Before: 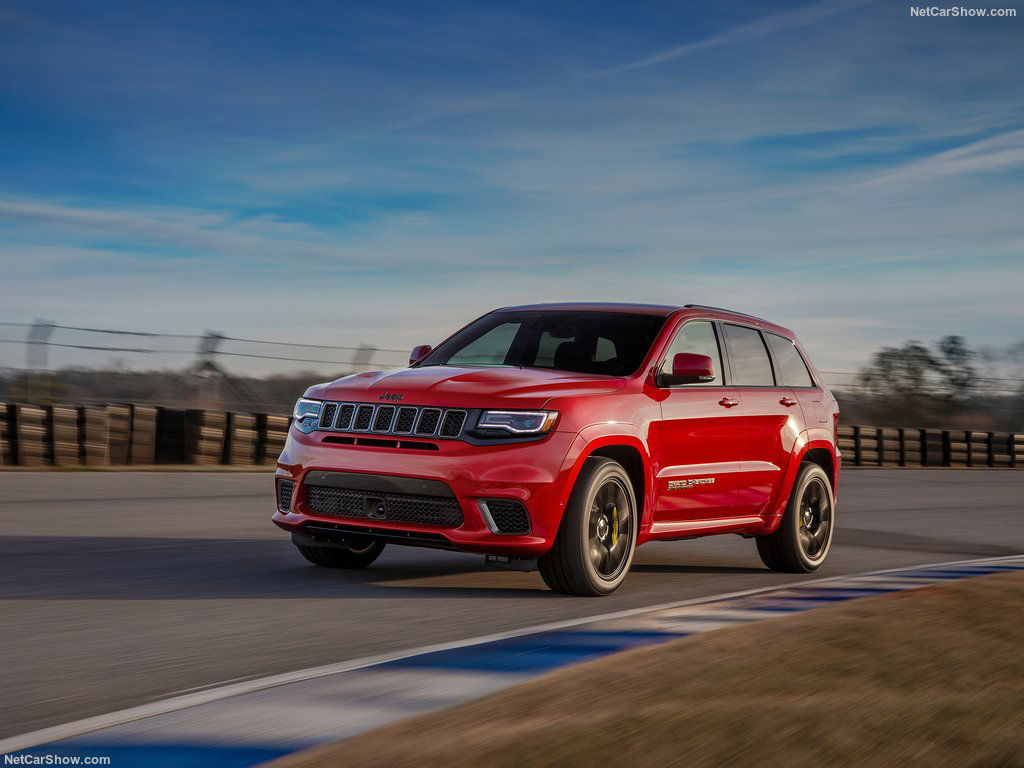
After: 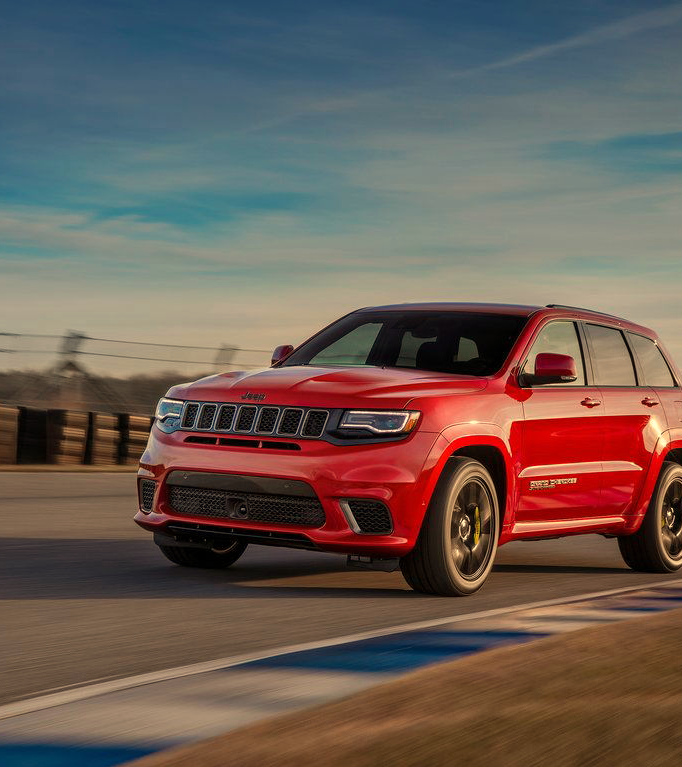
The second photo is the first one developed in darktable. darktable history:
white balance: red 1.123, blue 0.83
crop and rotate: left 13.537%, right 19.796%
